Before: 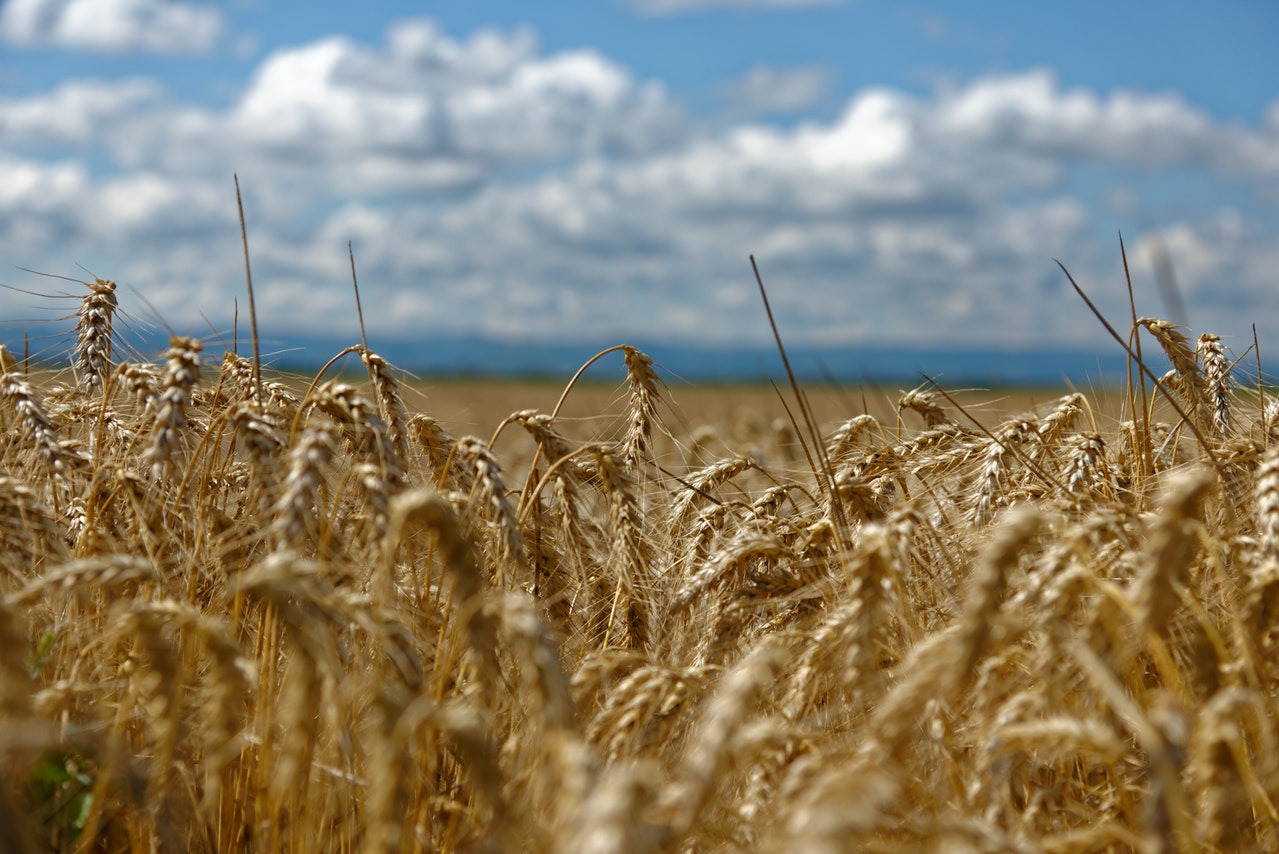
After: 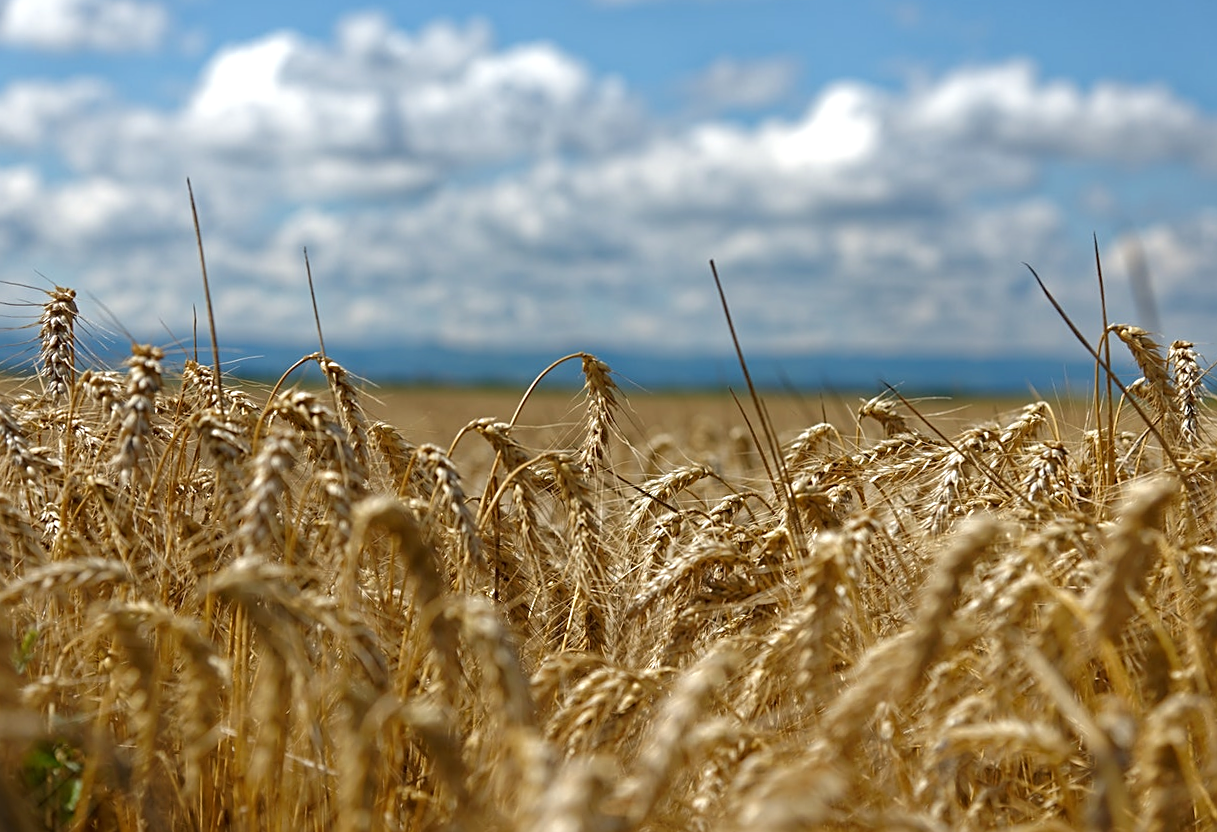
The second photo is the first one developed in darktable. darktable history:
sharpen: on, module defaults
rotate and perspective: rotation 0.074°, lens shift (vertical) 0.096, lens shift (horizontal) -0.041, crop left 0.043, crop right 0.952, crop top 0.024, crop bottom 0.979
exposure: exposure 0.217 EV, compensate highlight preservation false
